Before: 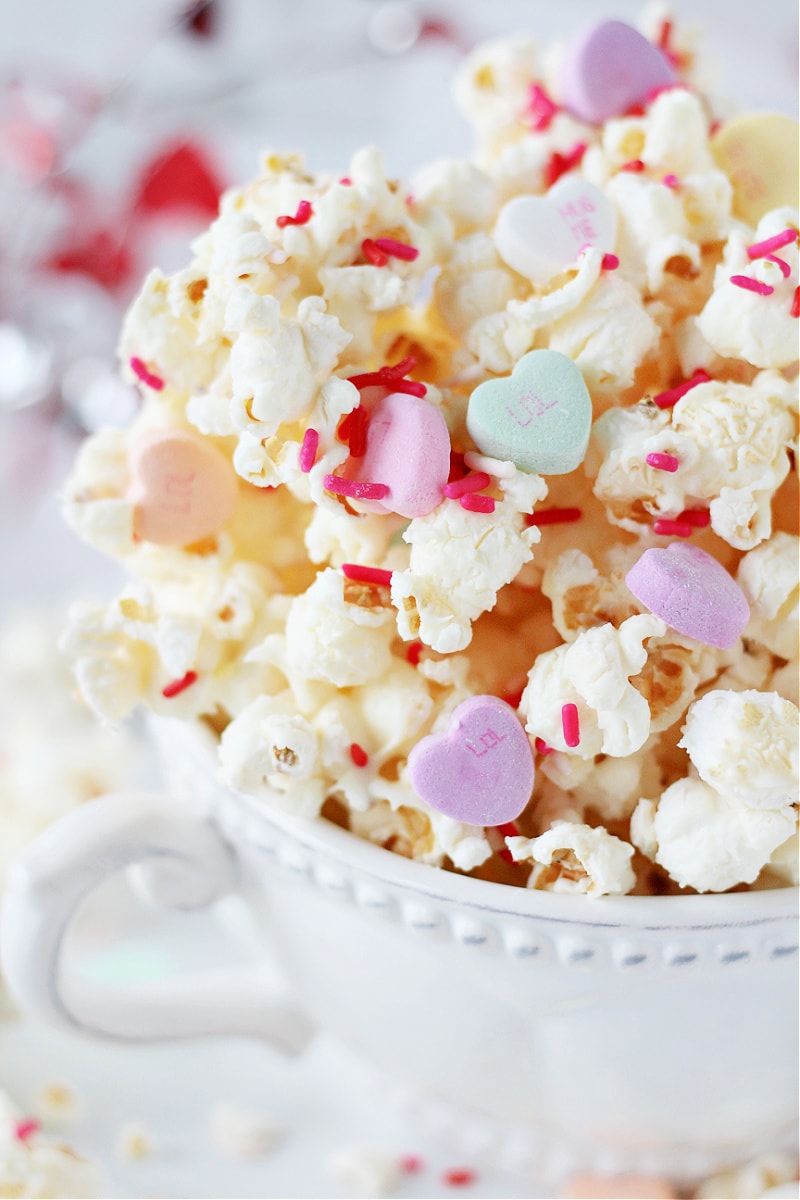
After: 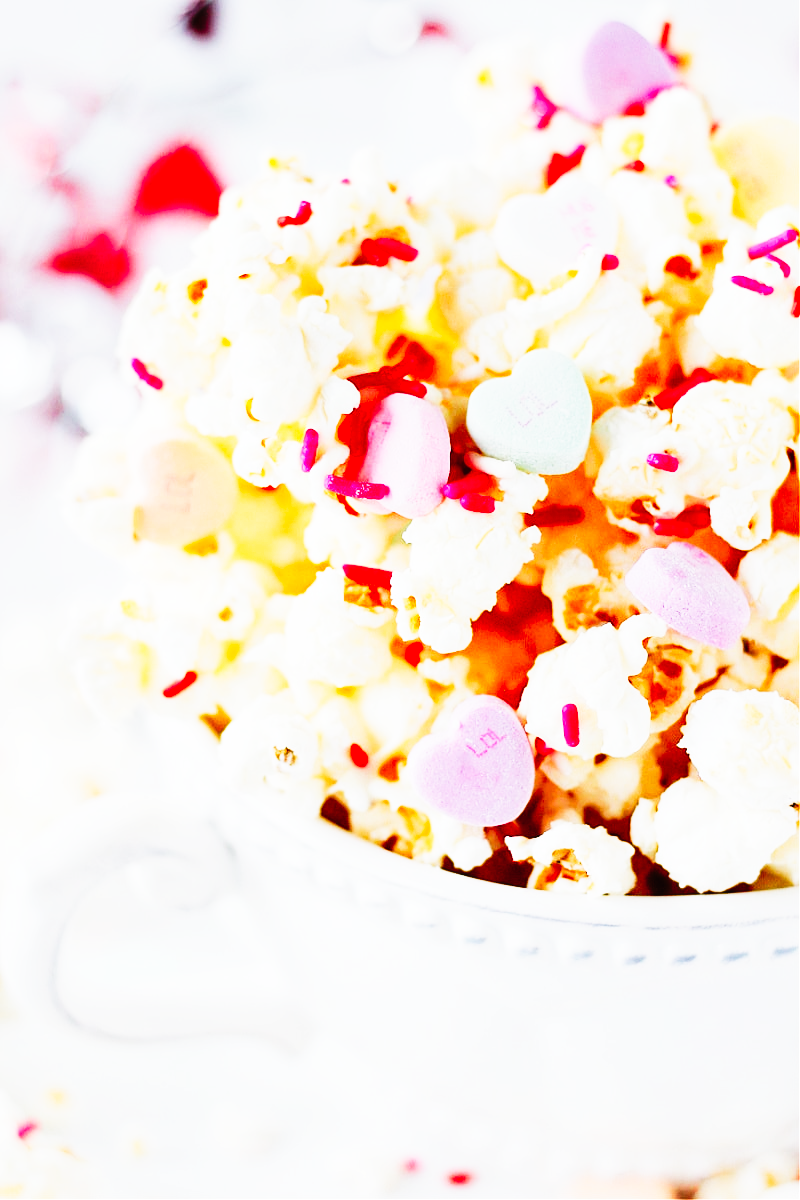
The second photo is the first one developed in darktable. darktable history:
exposure: exposure 0.02 EV, compensate highlight preservation false
tone curve: curves: ch0 [(0, 0) (0.003, 0.01) (0.011, 0.01) (0.025, 0.011) (0.044, 0.014) (0.069, 0.018) (0.1, 0.022) (0.136, 0.026) (0.177, 0.035) (0.224, 0.051) (0.277, 0.085) (0.335, 0.158) (0.399, 0.299) (0.468, 0.457) (0.543, 0.634) (0.623, 0.801) (0.709, 0.904) (0.801, 0.963) (0.898, 0.986) (1, 1)], preserve colors none
